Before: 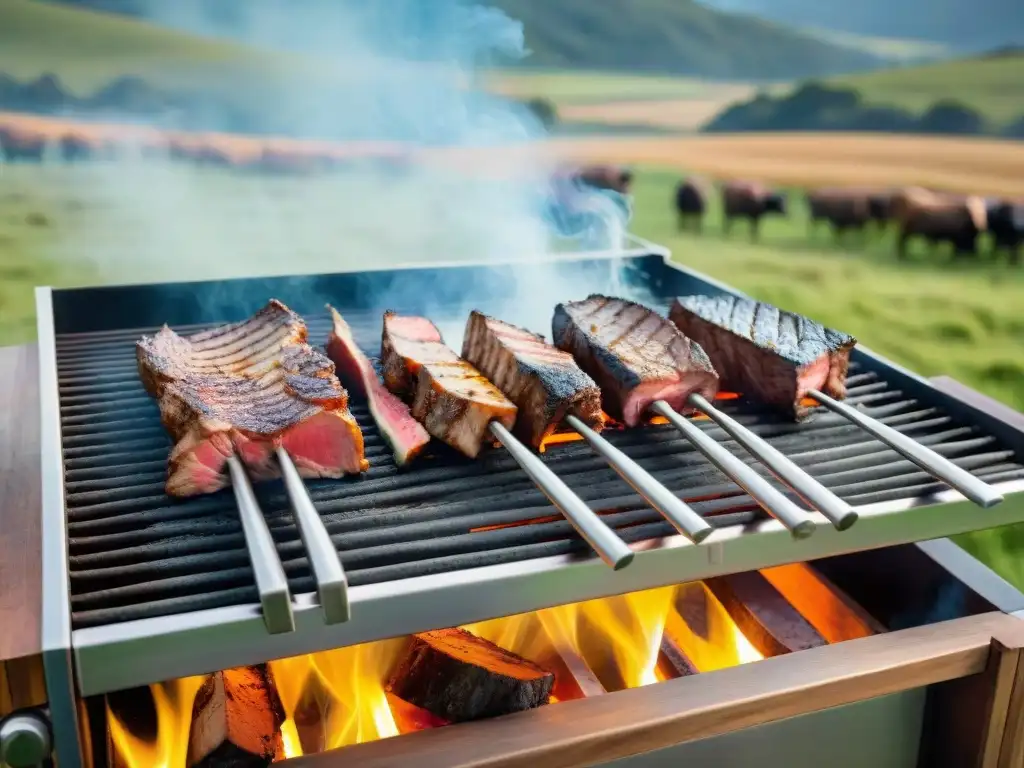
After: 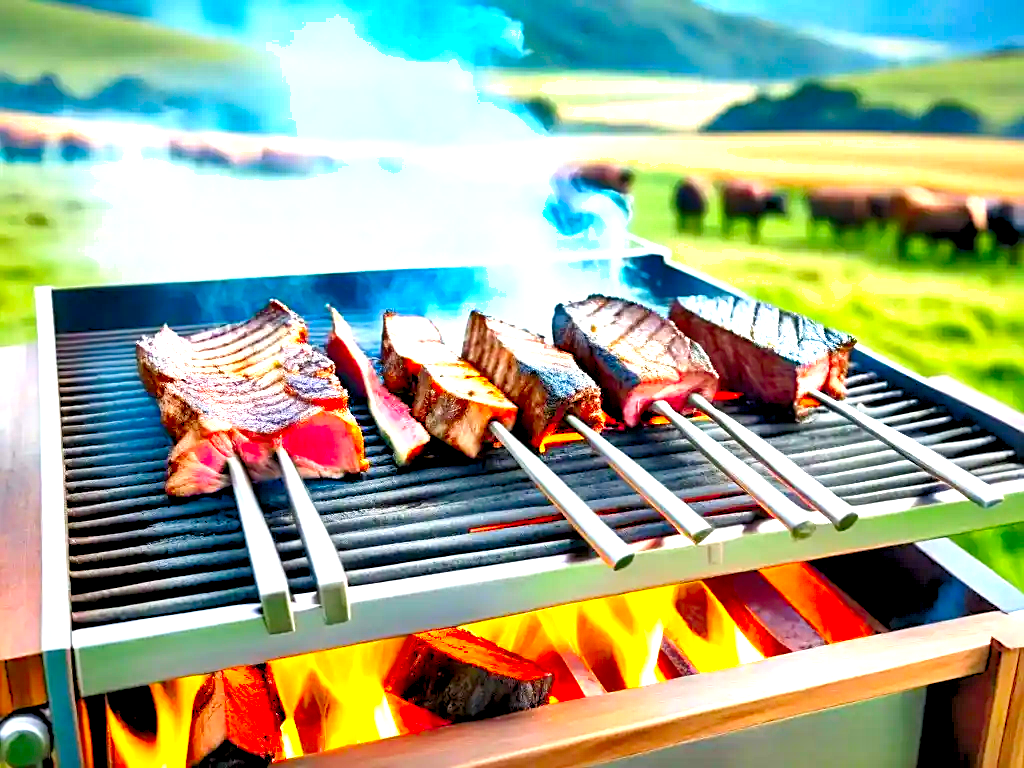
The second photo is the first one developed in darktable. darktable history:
exposure: black level correction 0, exposure 0.931 EV, compensate highlight preservation false
local contrast: mode bilateral grid, contrast 43, coarseness 68, detail 212%, midtone range 0.2
shadows and highlights: soften with gaussian
contrast brightness saturation: saturation 0.484
levels: levels [0.072, 0.414, 0.976]
sharpen: amount 0.491
